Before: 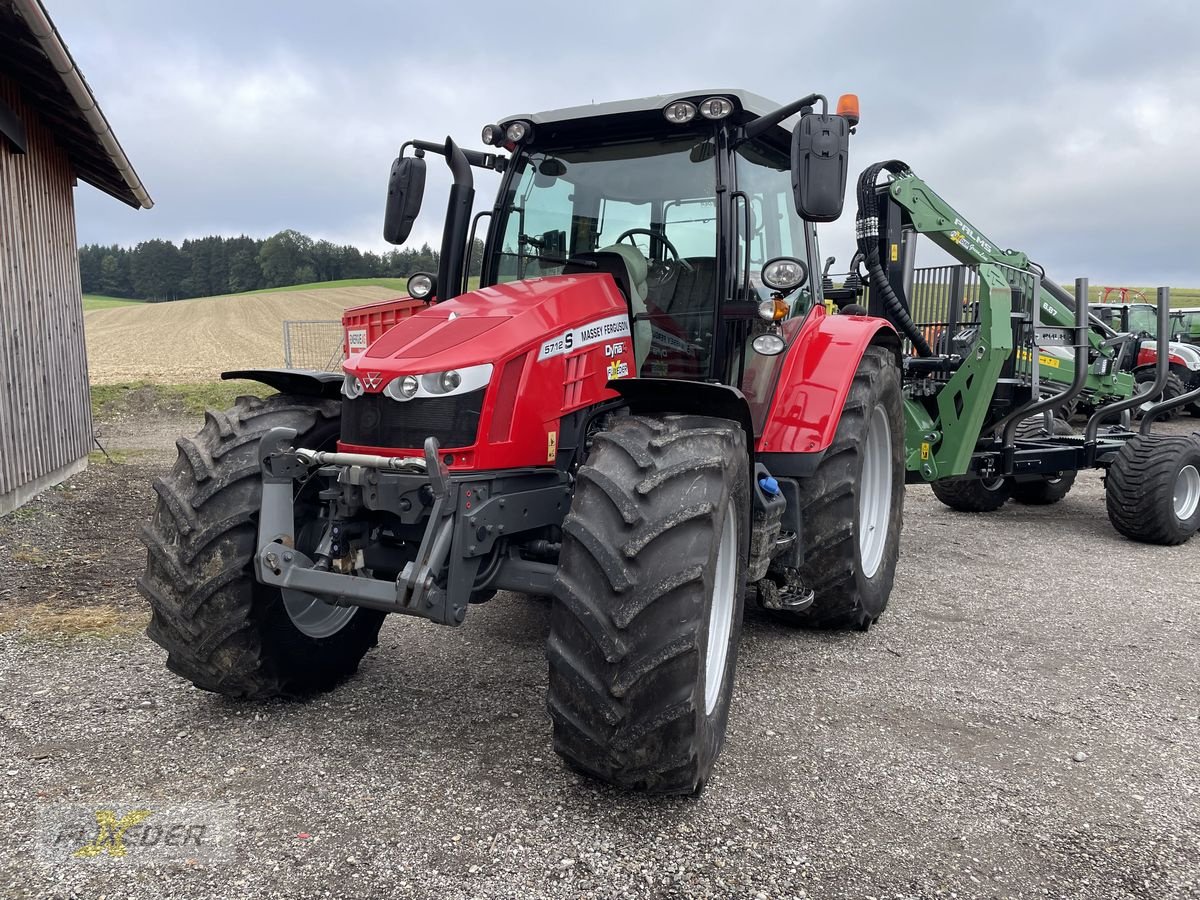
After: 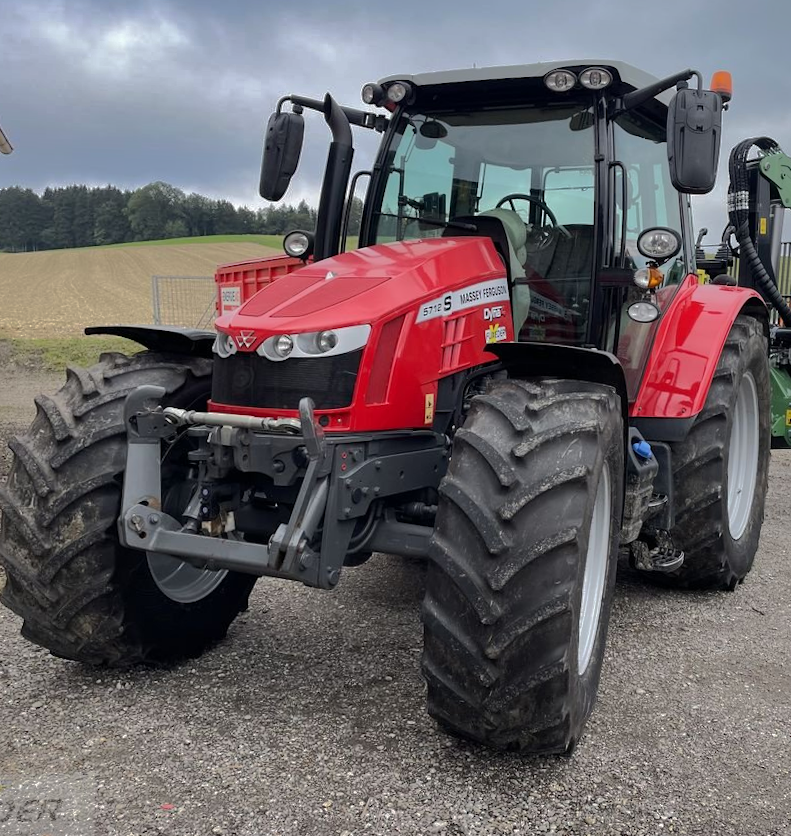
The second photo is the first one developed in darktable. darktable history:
shadows and highlights: shadows -19.91, highlights -73.15
crop and rotate: left 13.342%, right 19.991%
rotate and perspective: rotation 0.679°, lens shift (horizontal) 0.136, crop left 0.009, crop right 0.991, crop top 0.078, crop bottom 0.95
